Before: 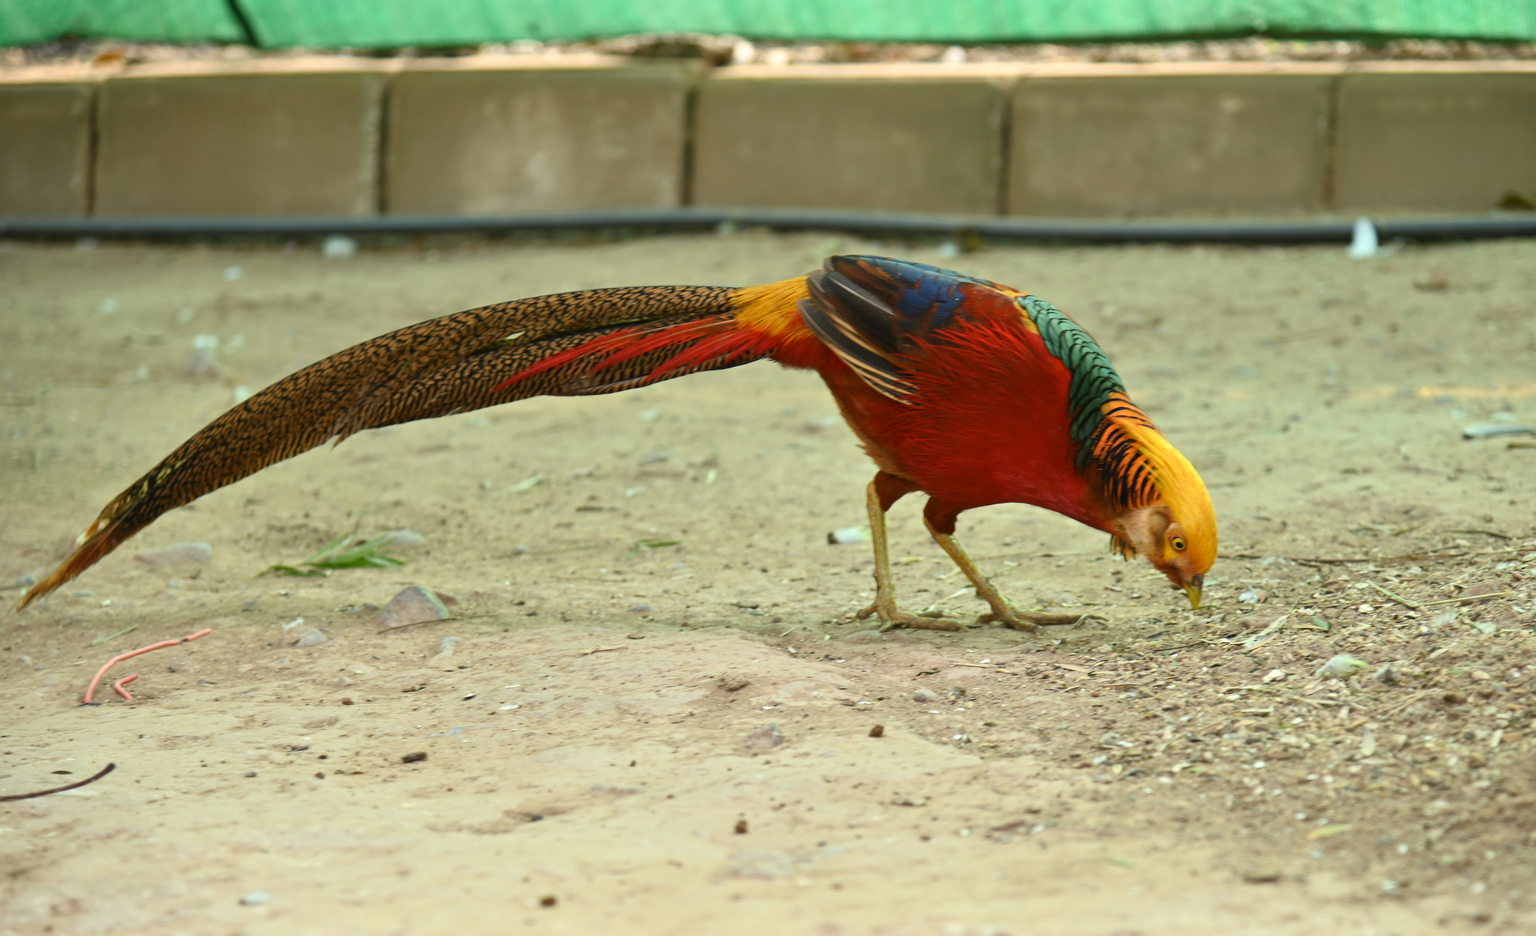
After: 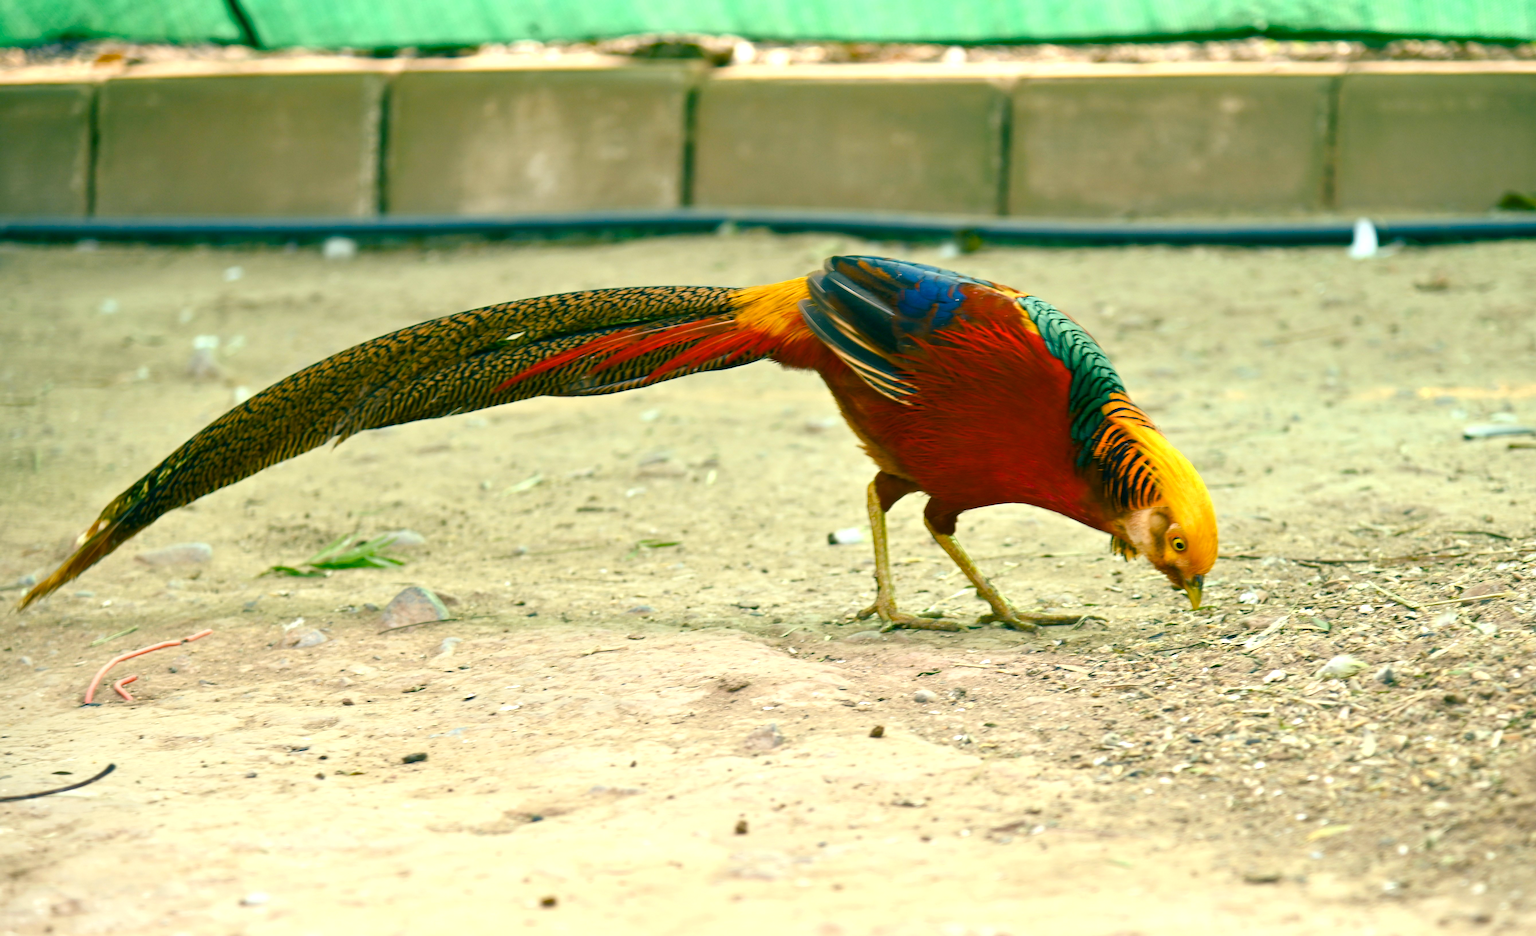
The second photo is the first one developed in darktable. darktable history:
color balance rgb: shadows lift › luminance -28.76%, shadows lift › chroma 10%, shadows lift › hue 230°, power › chroma 0.5%, power › hue 215°, highlights gain › luminance 7.14%, highlights gain › chroma 1%, highlights gain › hue 50°, global offset › luminance -0.29%, global offset › hue 260°, perceptual saturation grading › global saturation 20%, perceptual saturation grading › highlights -13.92%, perceptual saturation grading › shadows 50%
exposure: black level correction 0, exposure 0.5 EV, compensate exposure bias true, compensate highlight preservation false
